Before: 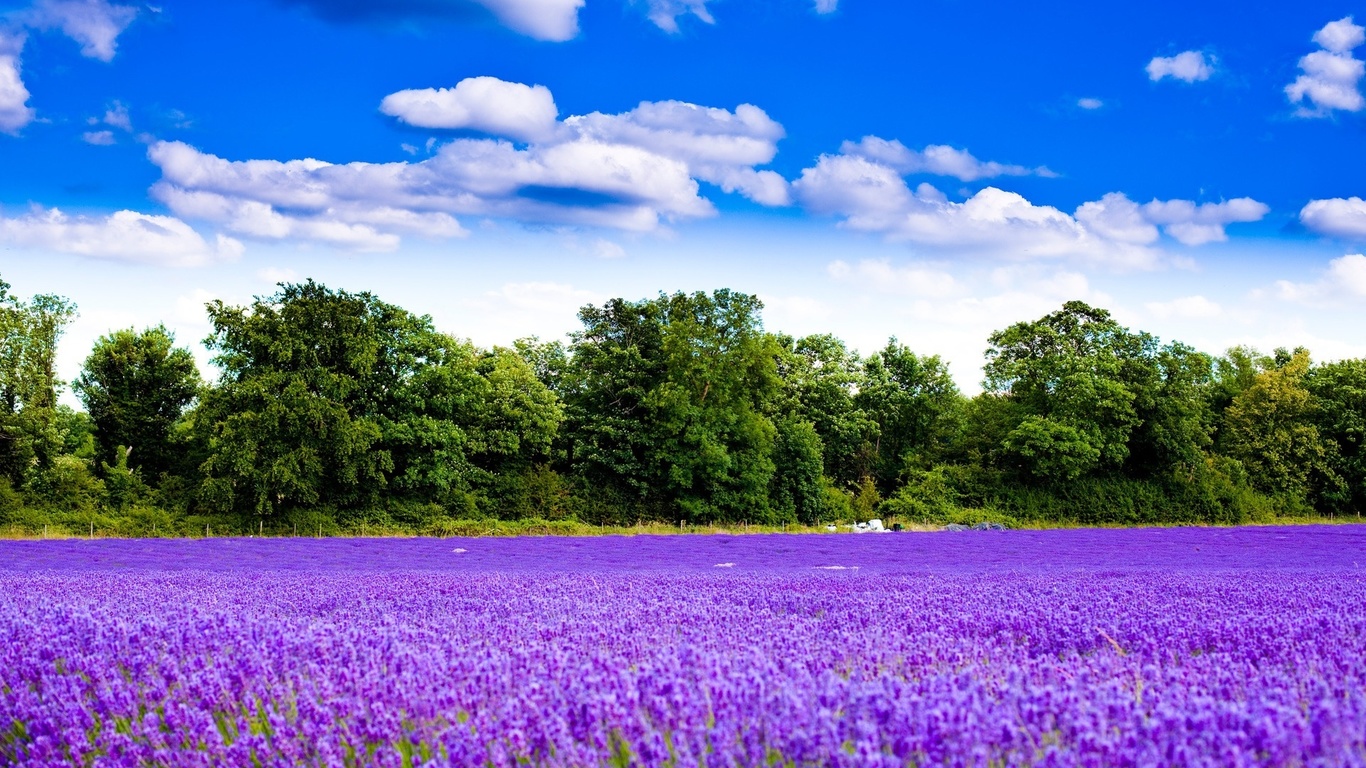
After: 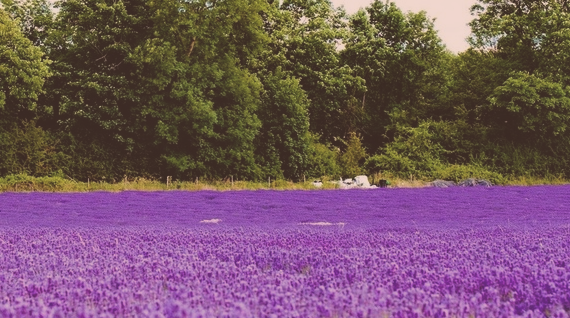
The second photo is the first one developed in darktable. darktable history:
shadows and highlights: soften with gaussian
exposure: black level correction -0.037, exposure -0.497 EV, compensate highlight preservation false
crop: left 37.669%, top 44.852%, right 20.582%, bottom 13.649%
color correction: highlights a* 10.2, highlights b* 9.71, shadows a* 8.7, shadows b* 8.35, saturation 0.819
